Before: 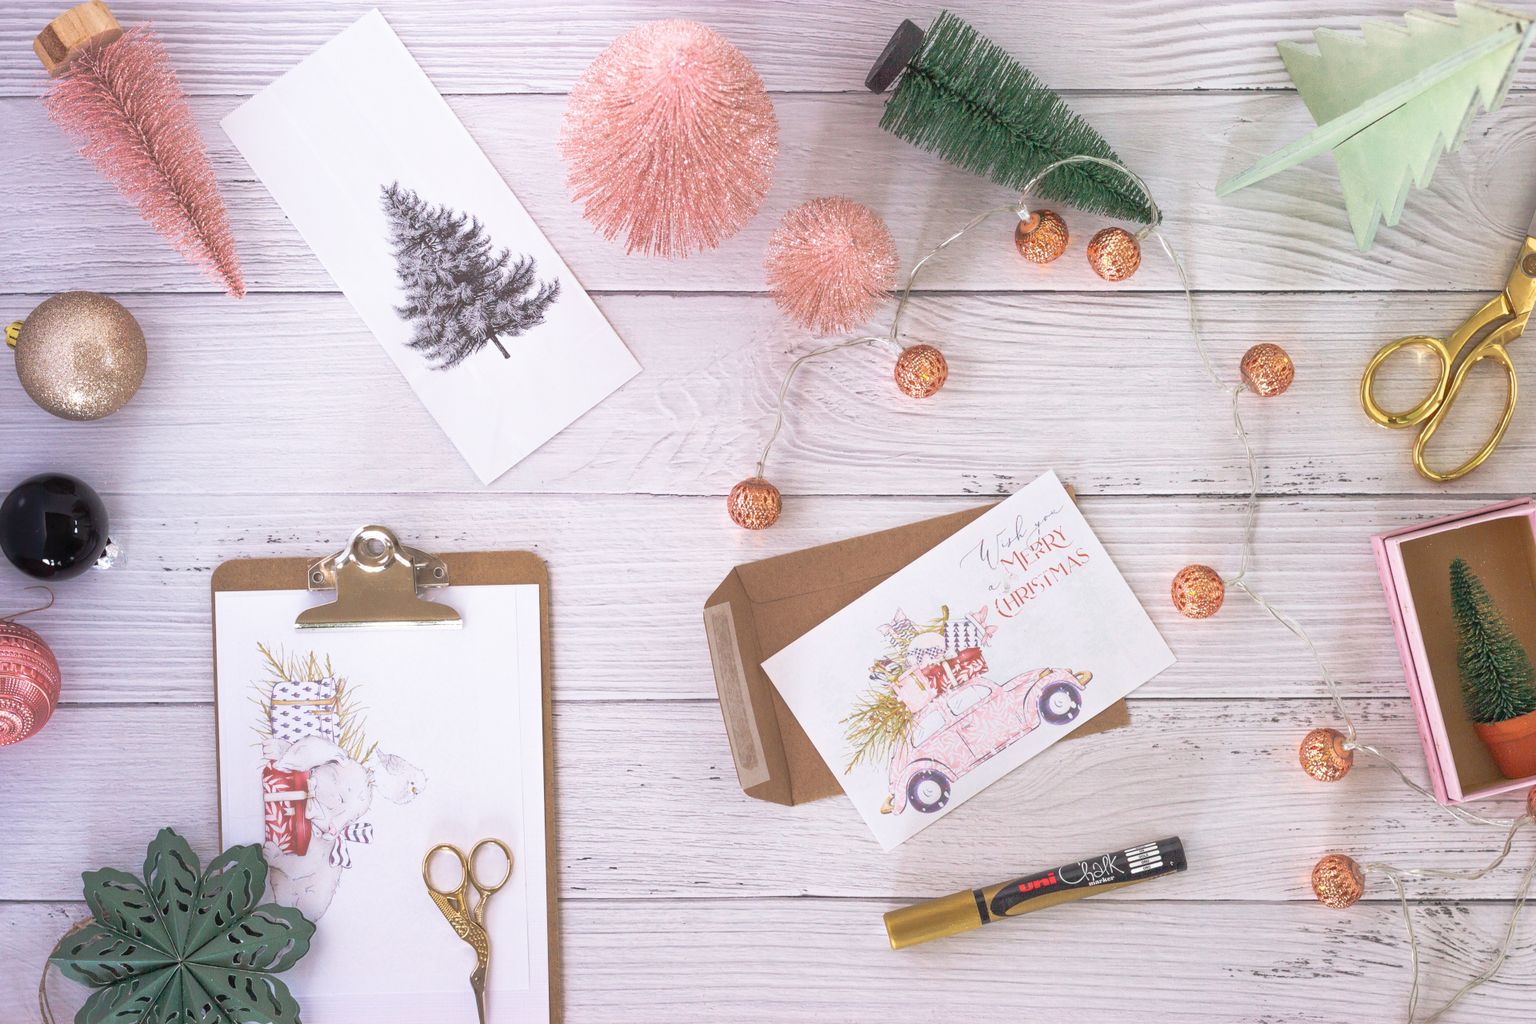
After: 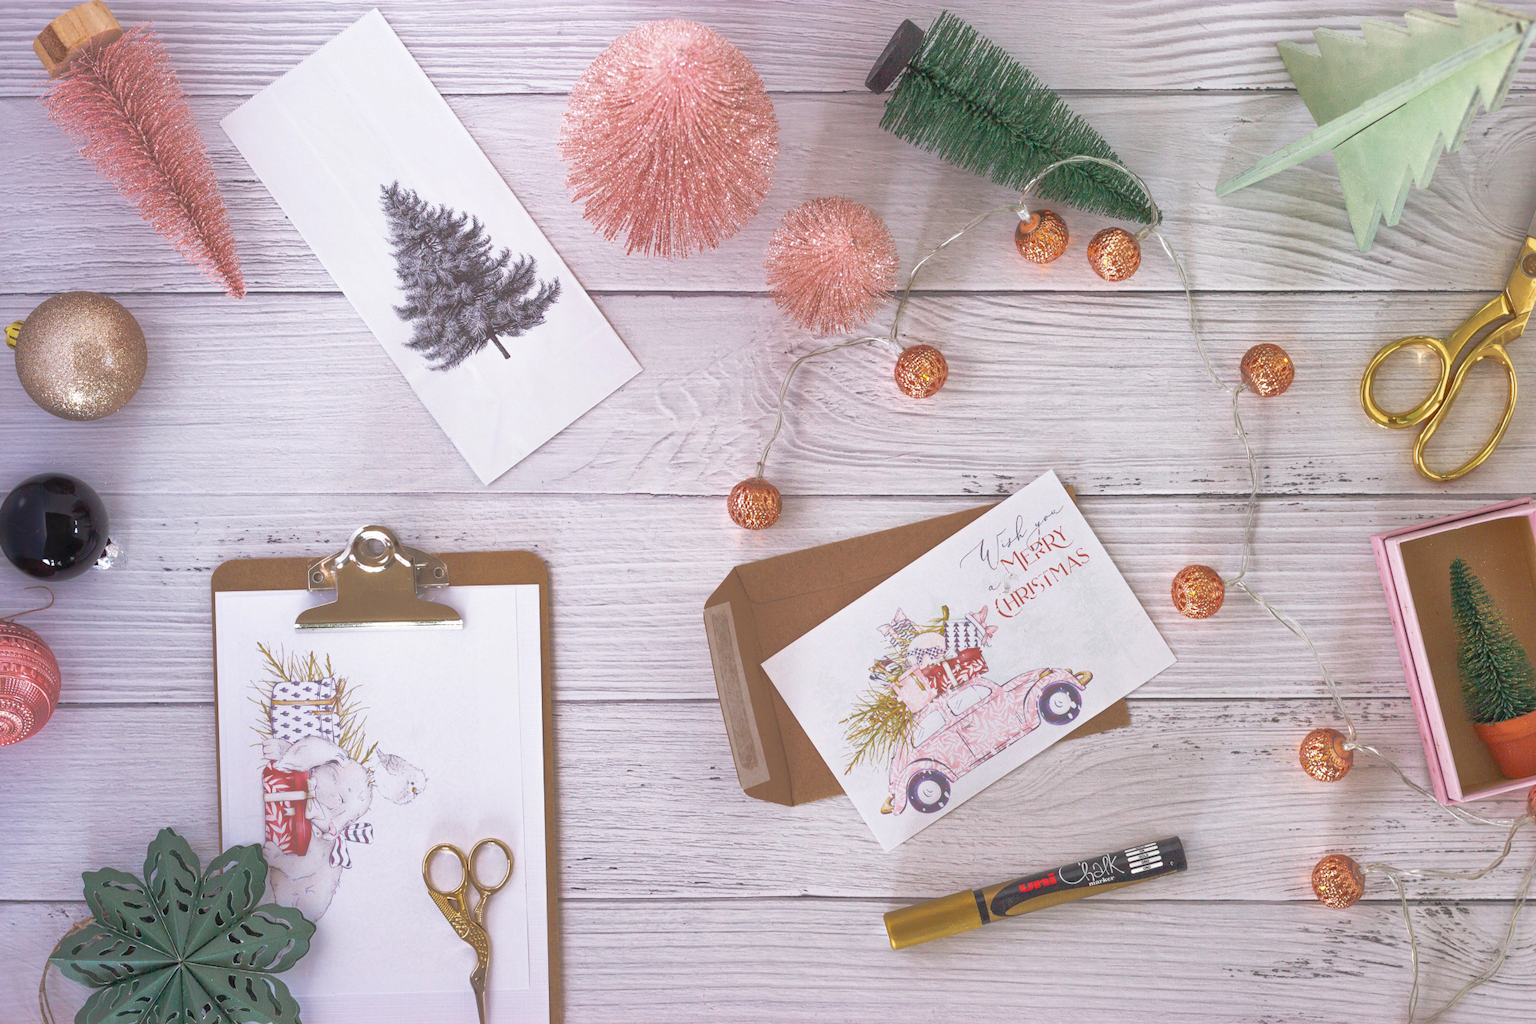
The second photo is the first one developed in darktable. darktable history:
shadows and highlights: highlights color adjustment 41.45%
